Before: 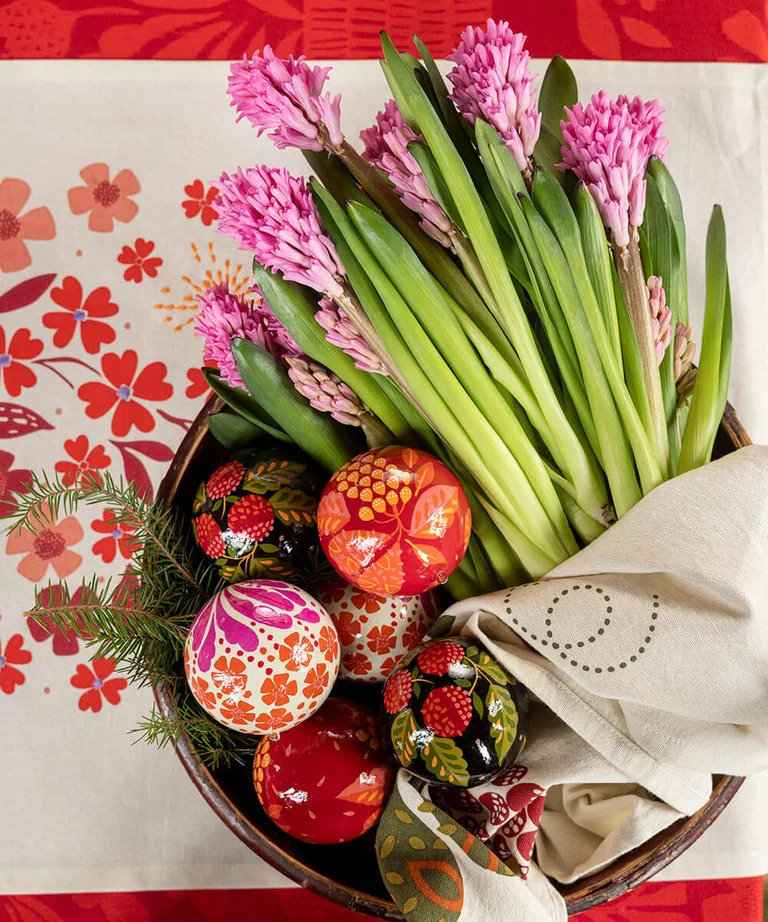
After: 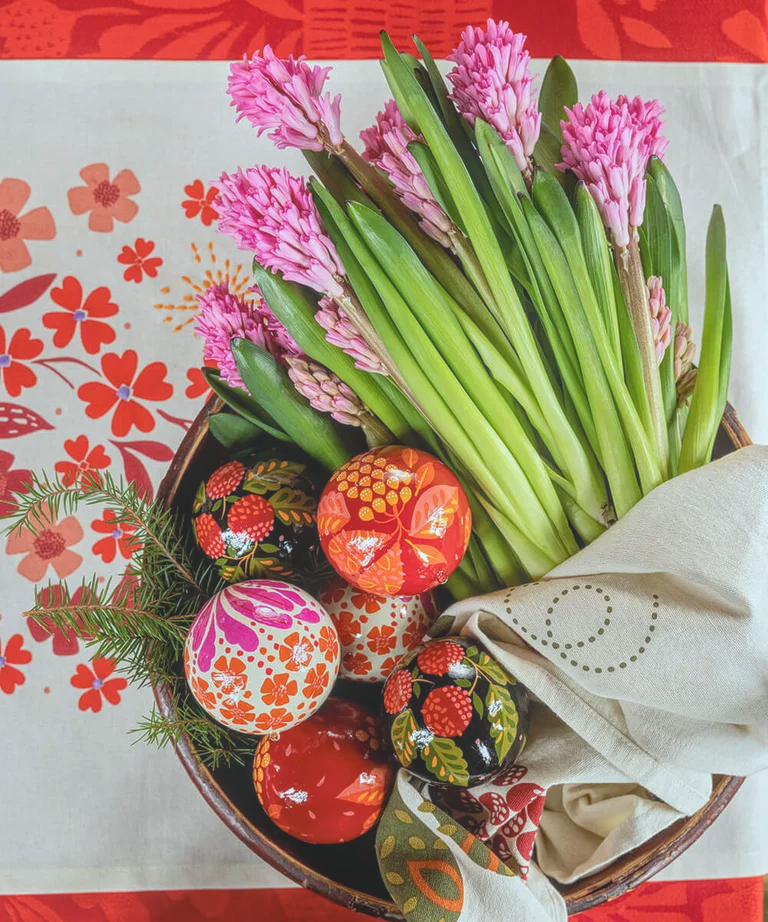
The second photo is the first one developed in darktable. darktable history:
color correction: highlights a* -6.65, highlights b* 0.771
local contrast: highlights 71%, shadows 22%, midtone range 0.19
color calibration: gray › normalize channels true, illuminant as shot in camera, x 0.358, y 0.373, temperature 4628.91 K, gamut compression 0.001
